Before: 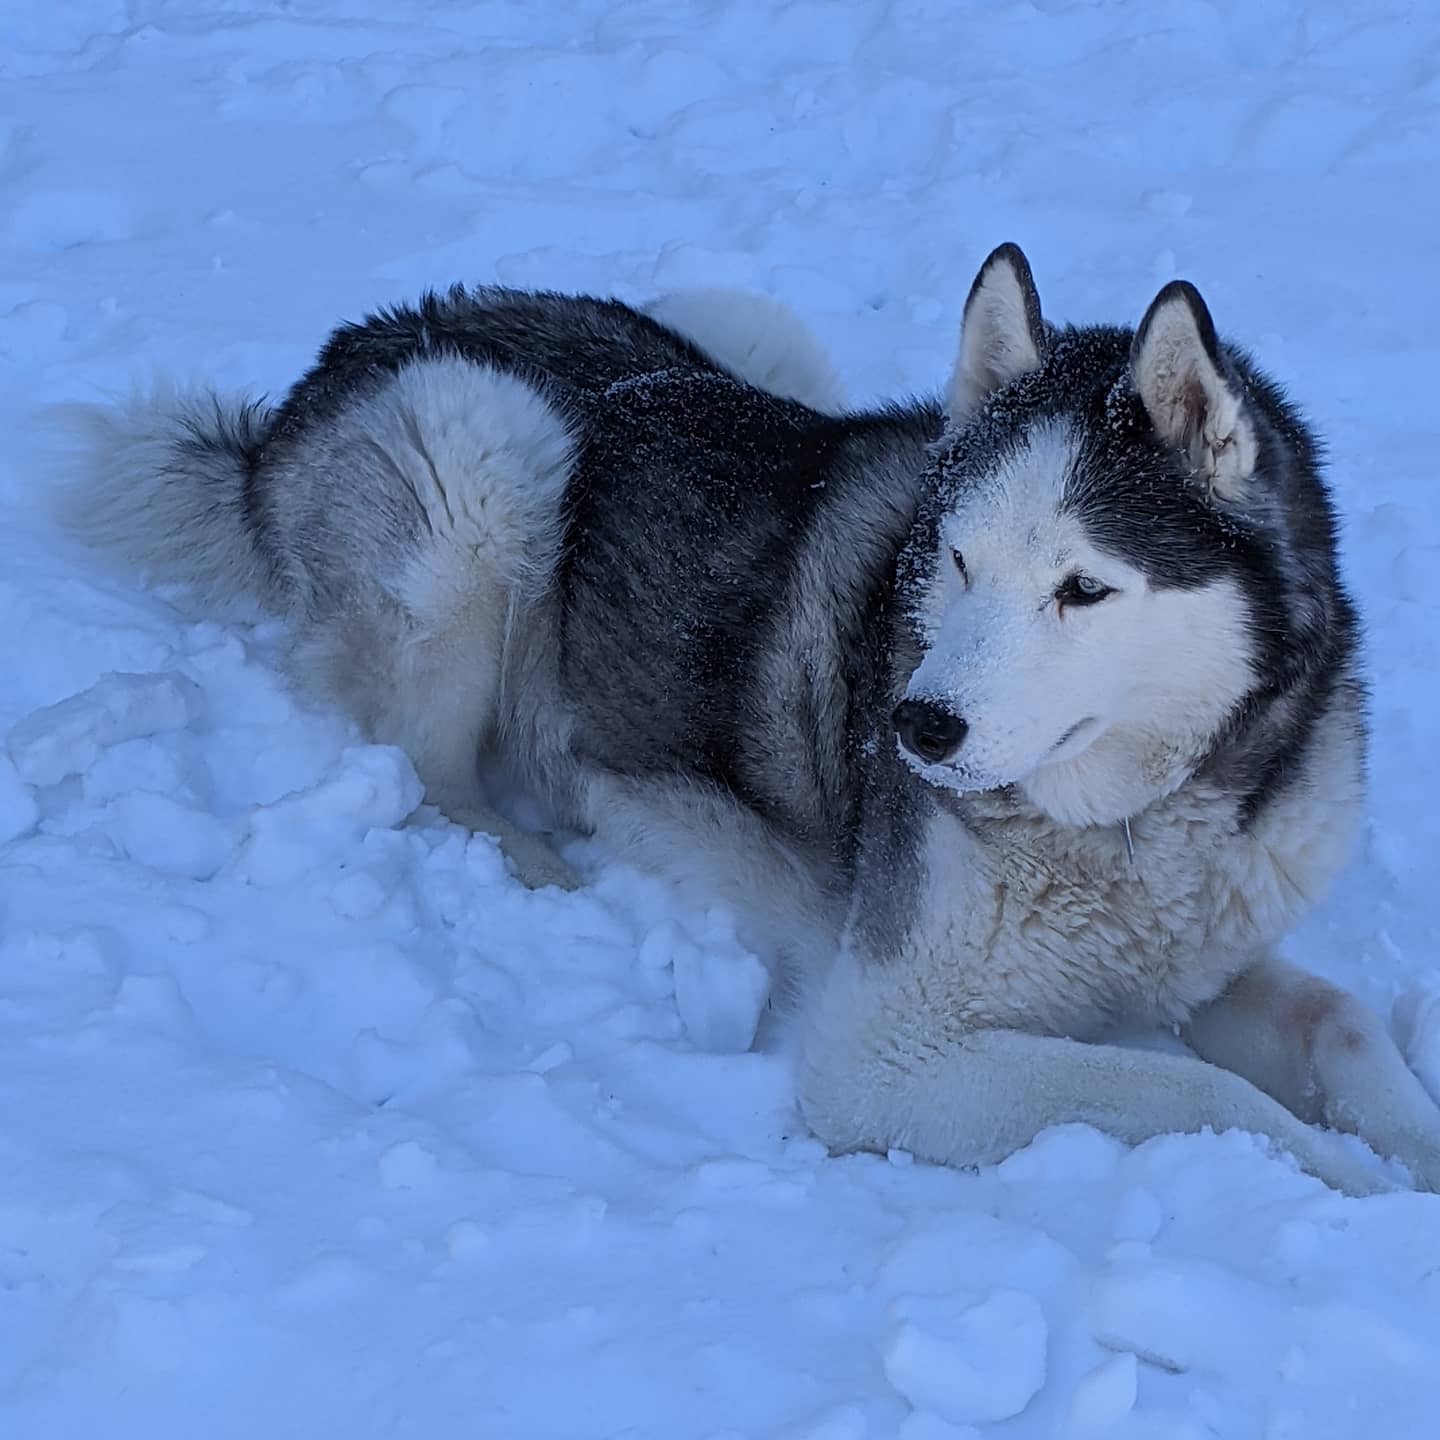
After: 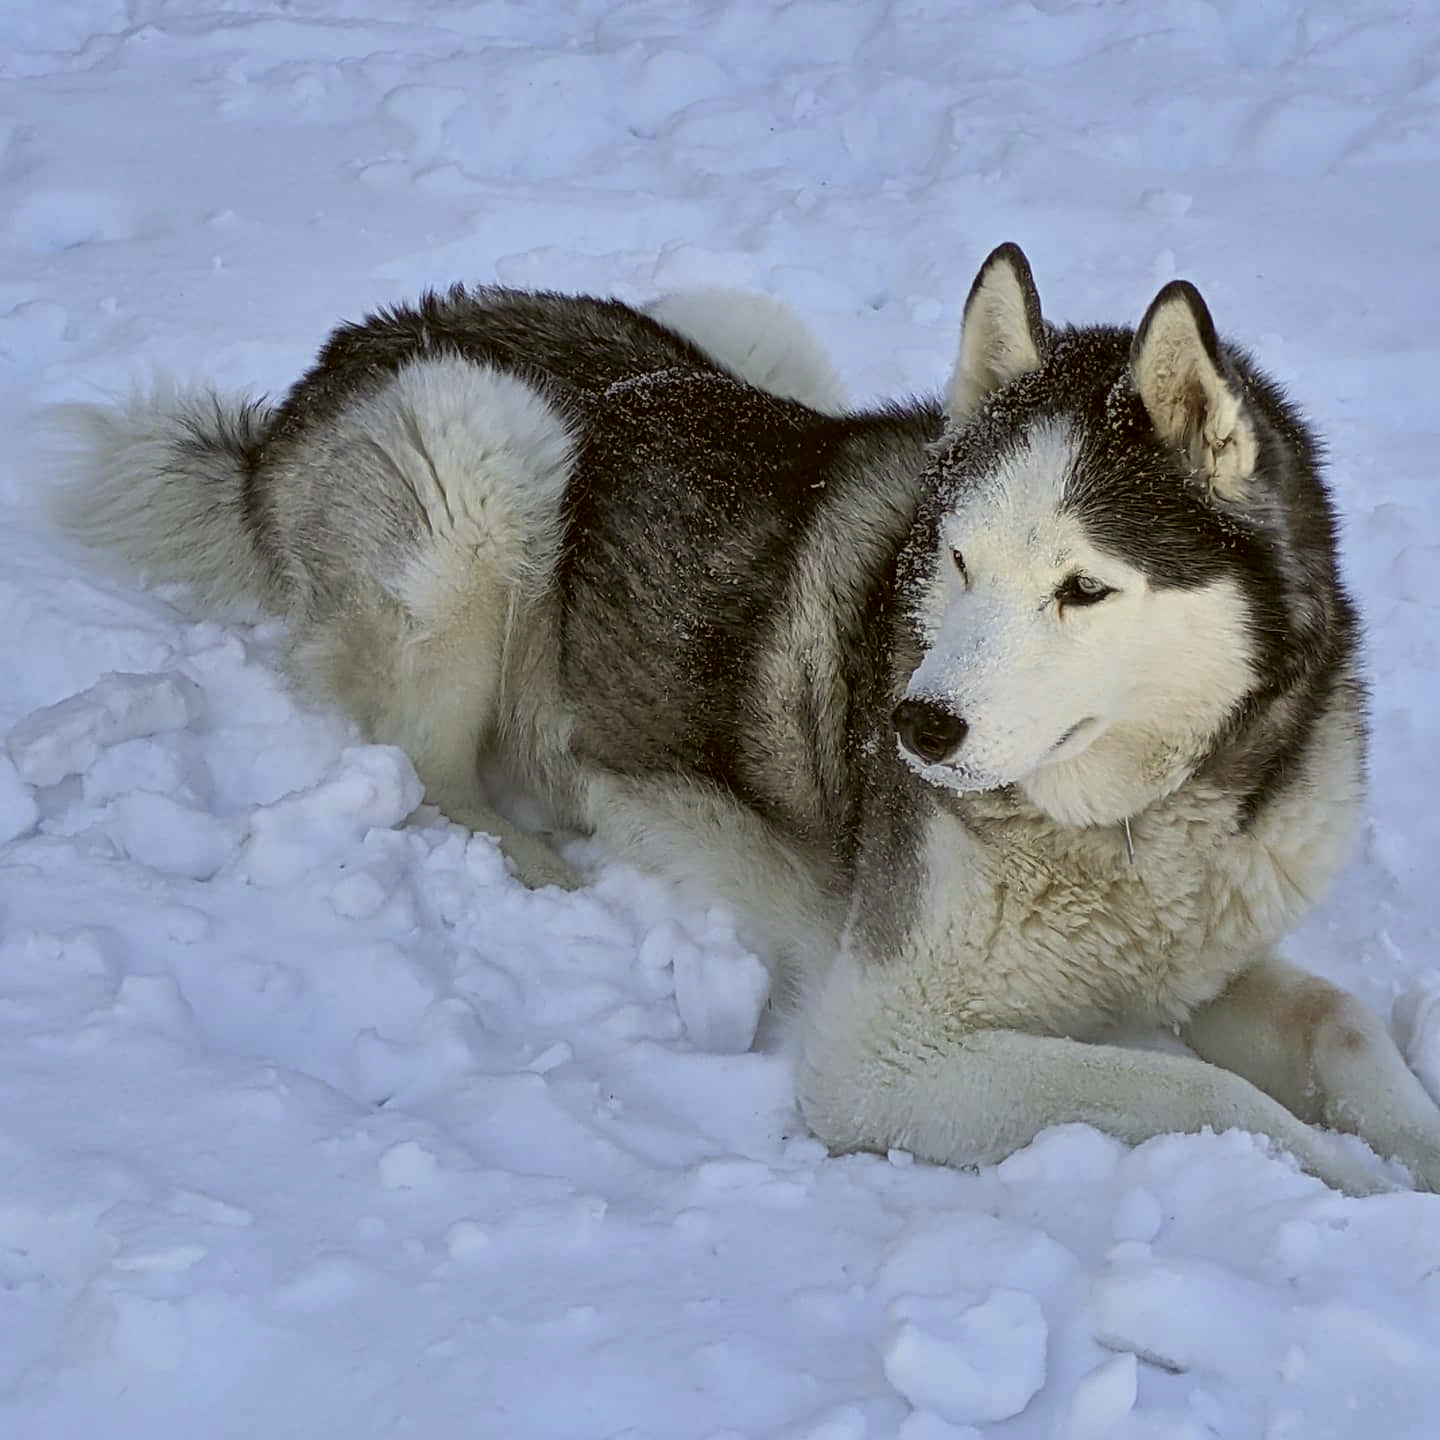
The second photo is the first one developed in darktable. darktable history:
color correction: highlights a* 0.162, highlights b* 29.53, shadows a* -0.162, shadows b* 21.09
shadows and highlights: shadows 52.42, soften with gaussian
exposure: exposure 0.493 EV, compensate highlight preservation false
